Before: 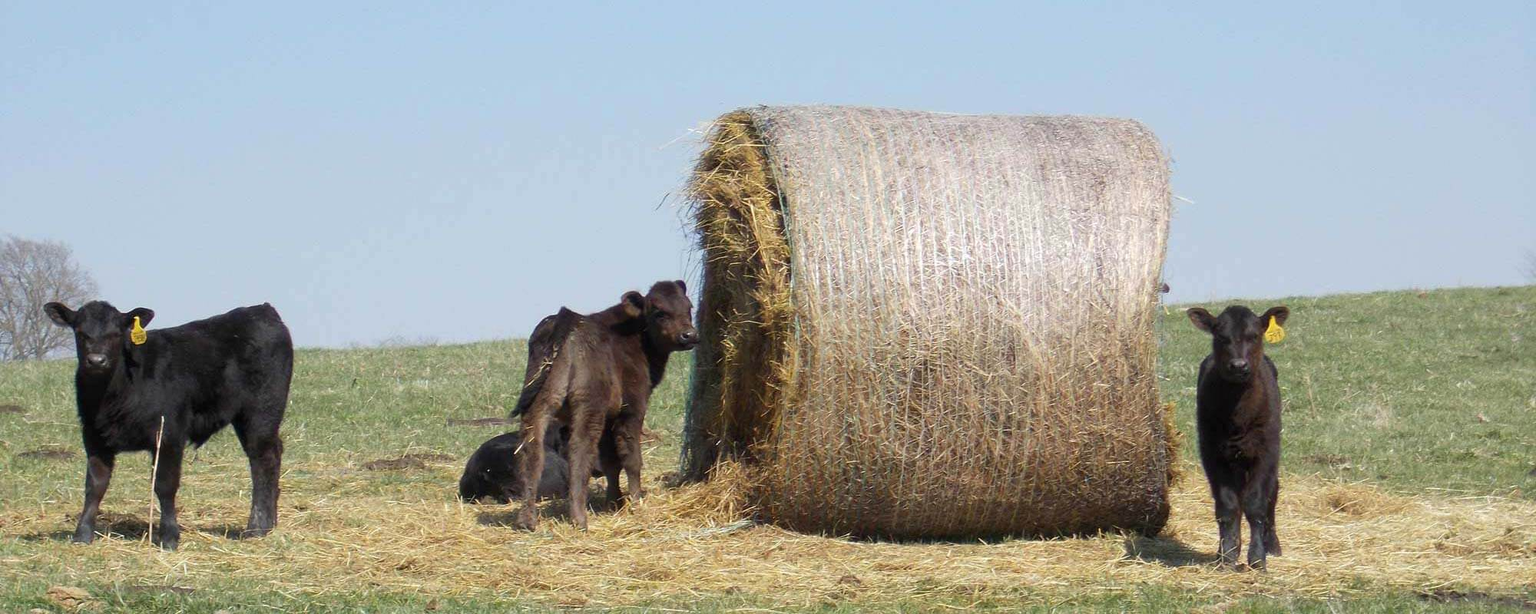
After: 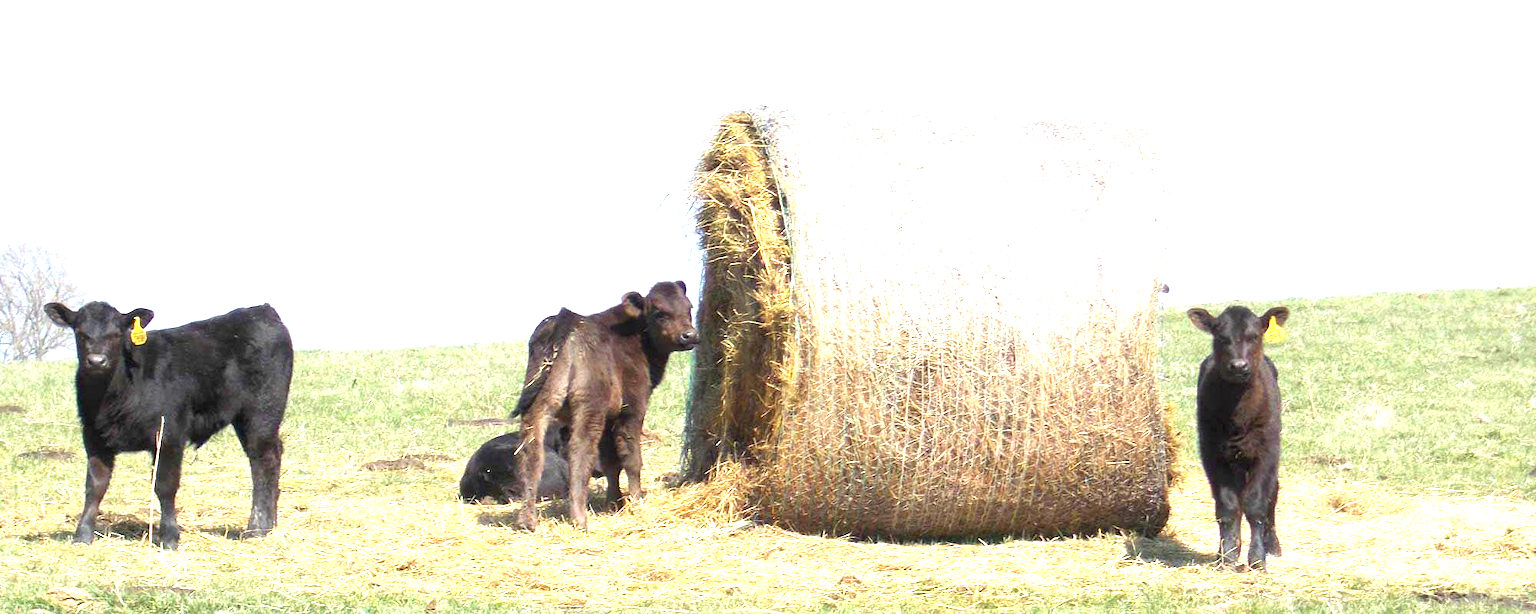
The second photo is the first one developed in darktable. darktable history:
exposure: black level correction 0, exposure 1.582 EV, compensate exposure bias true, compensate highlight preservation false
